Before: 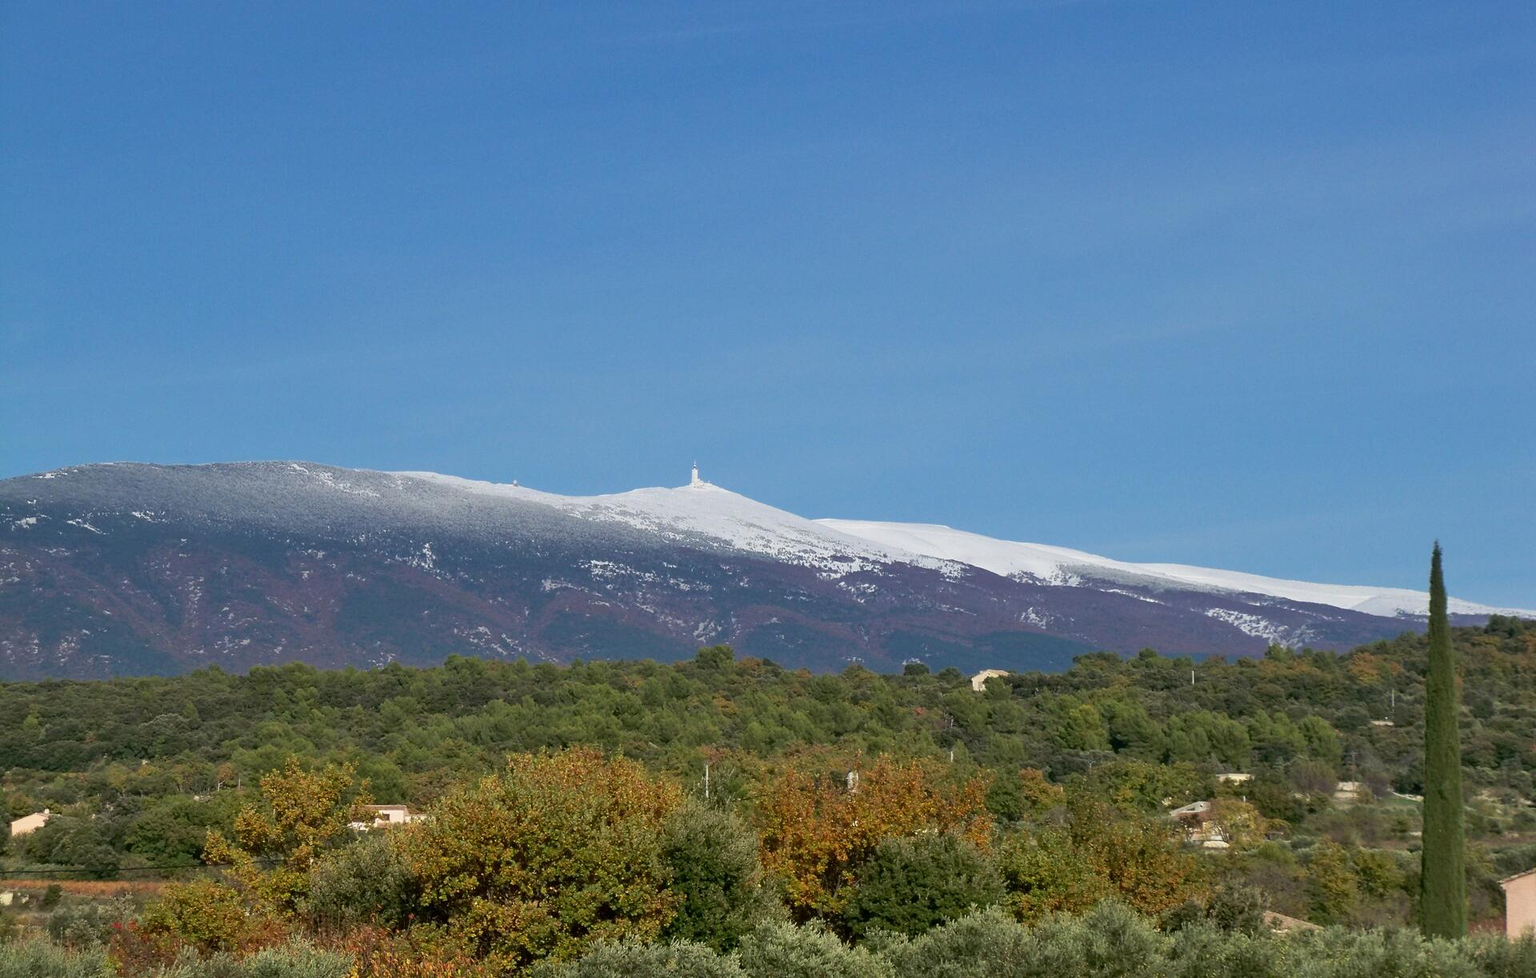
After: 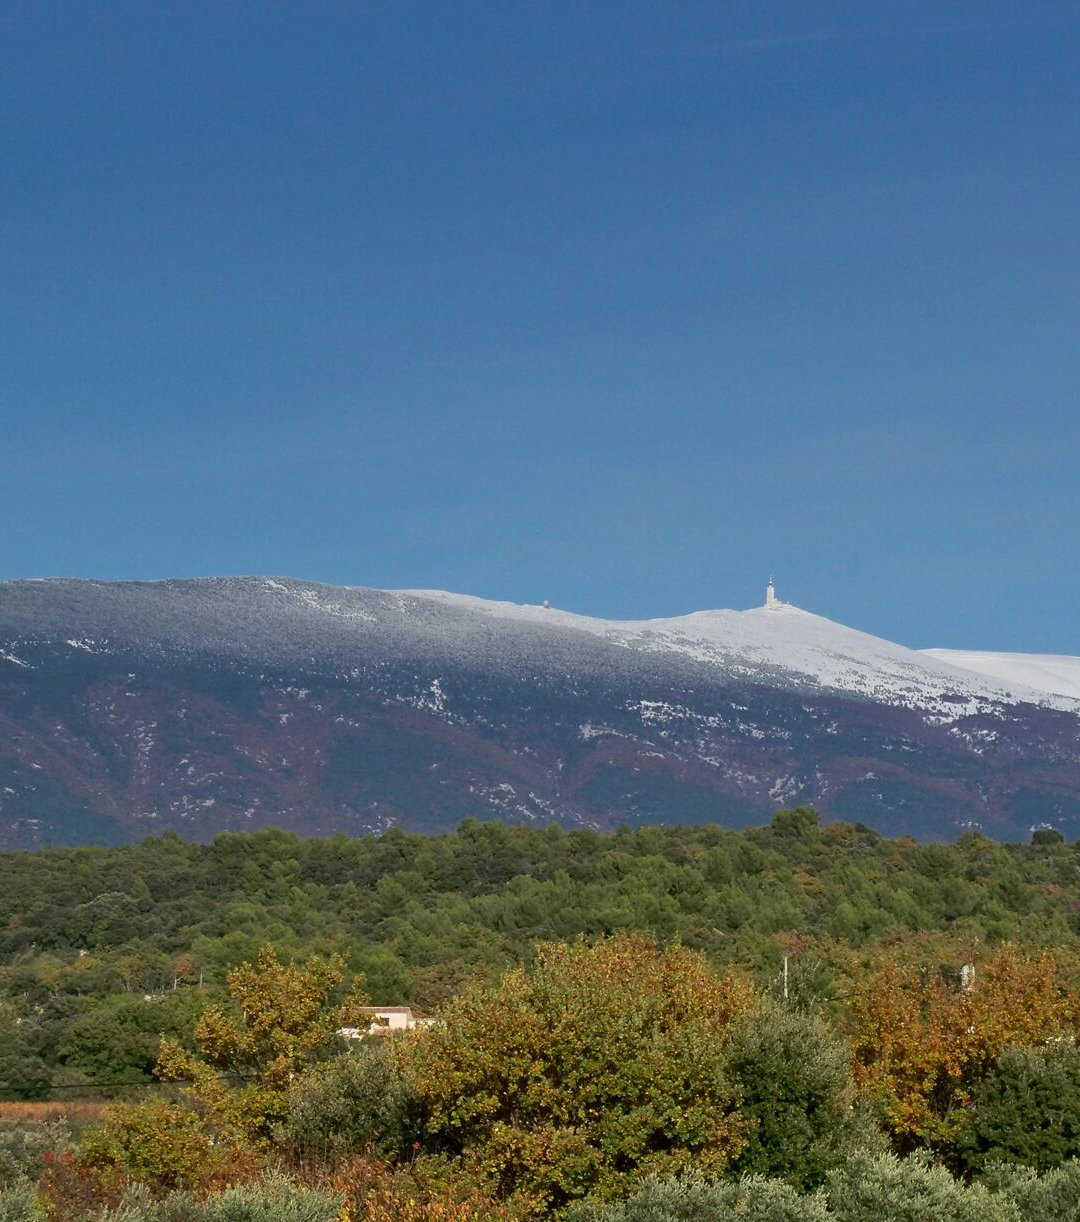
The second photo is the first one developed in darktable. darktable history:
graduated density: on, module defaults
crop: left 5.114%, right 38.589%
